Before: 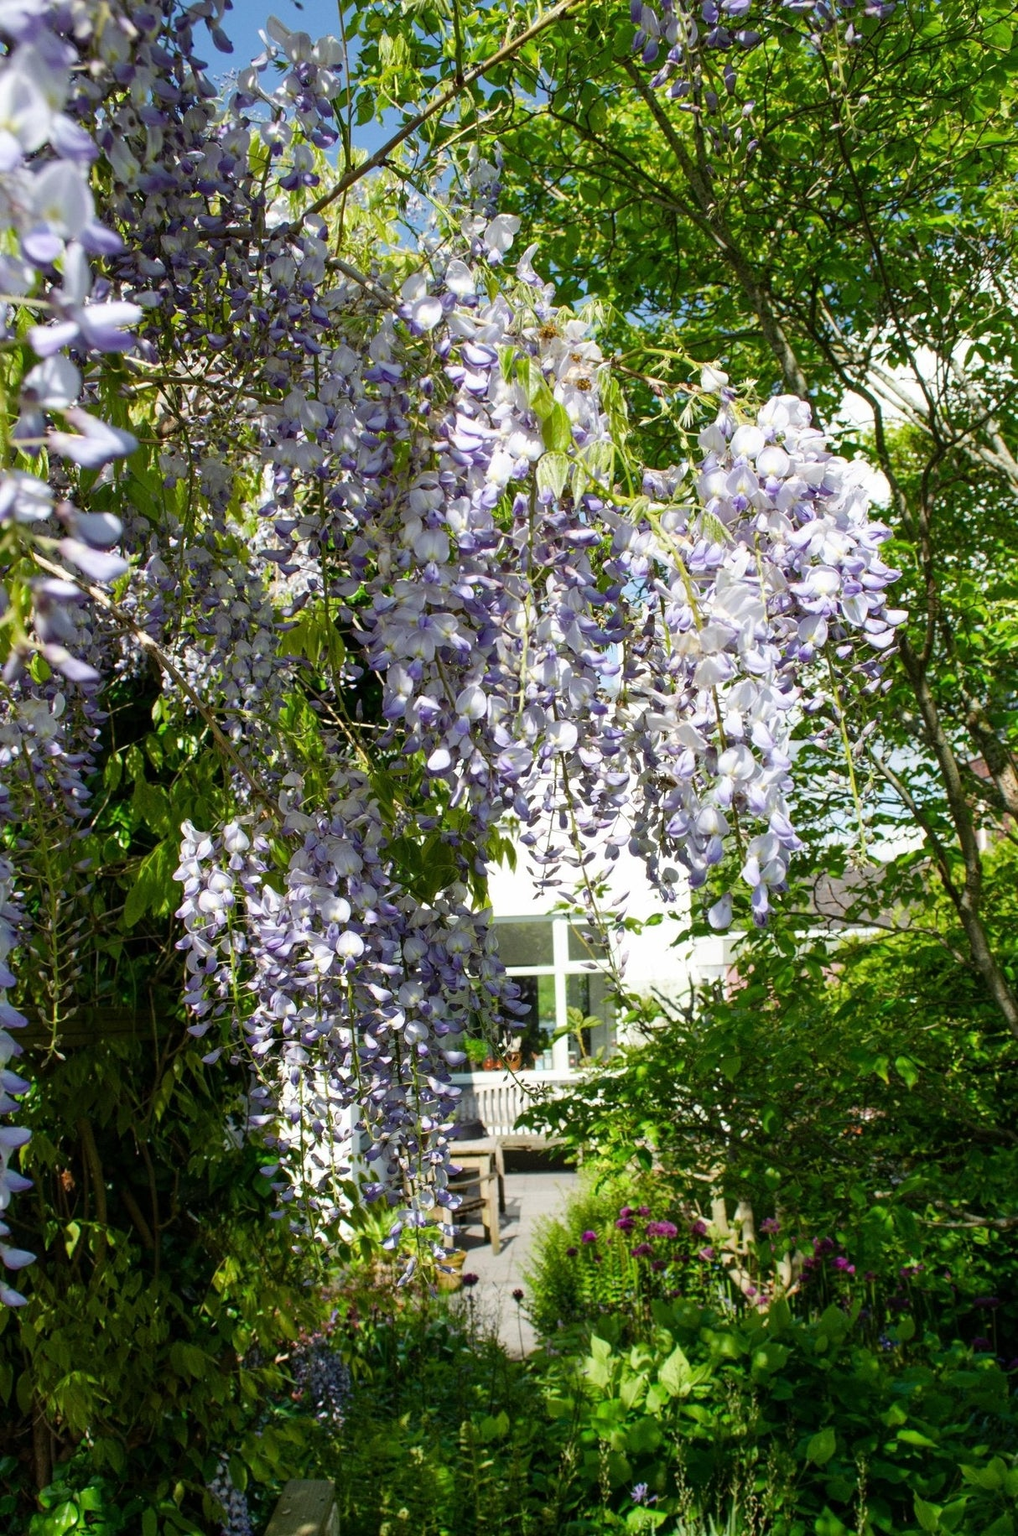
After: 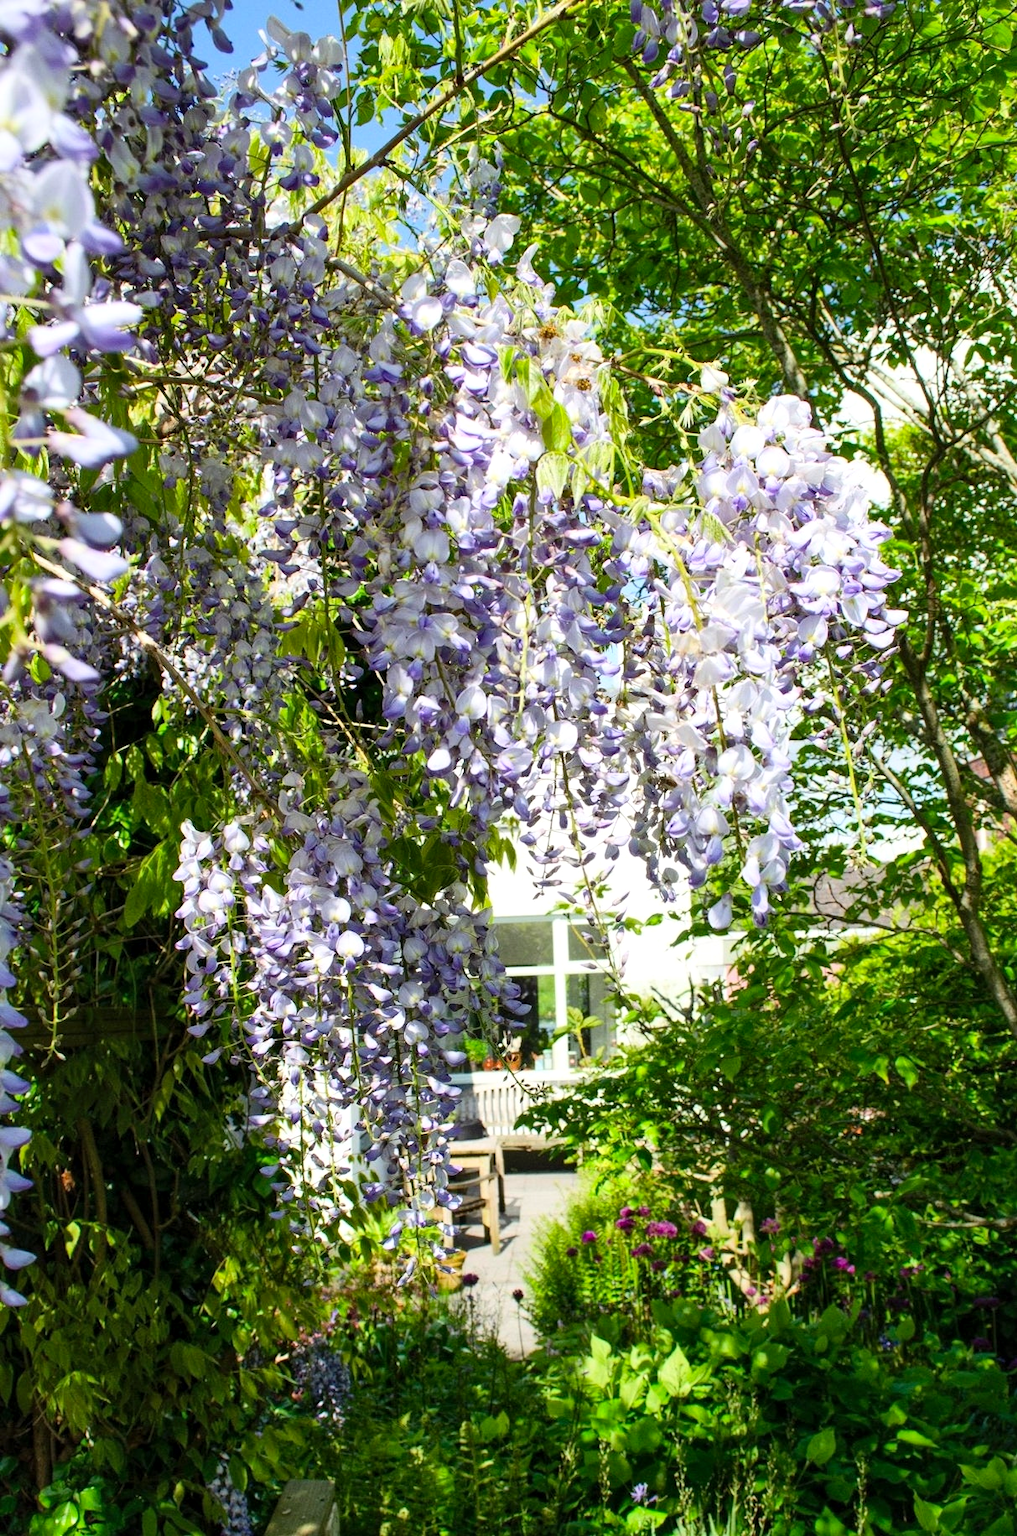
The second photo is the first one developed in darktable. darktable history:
local contrast: mode bilateral grid, contrast 20, coarseness 50, detail 120%, midtone range 0.2
contrast brightness saturation: contrast 0.199, brightness 0.164, saturation 0.228
